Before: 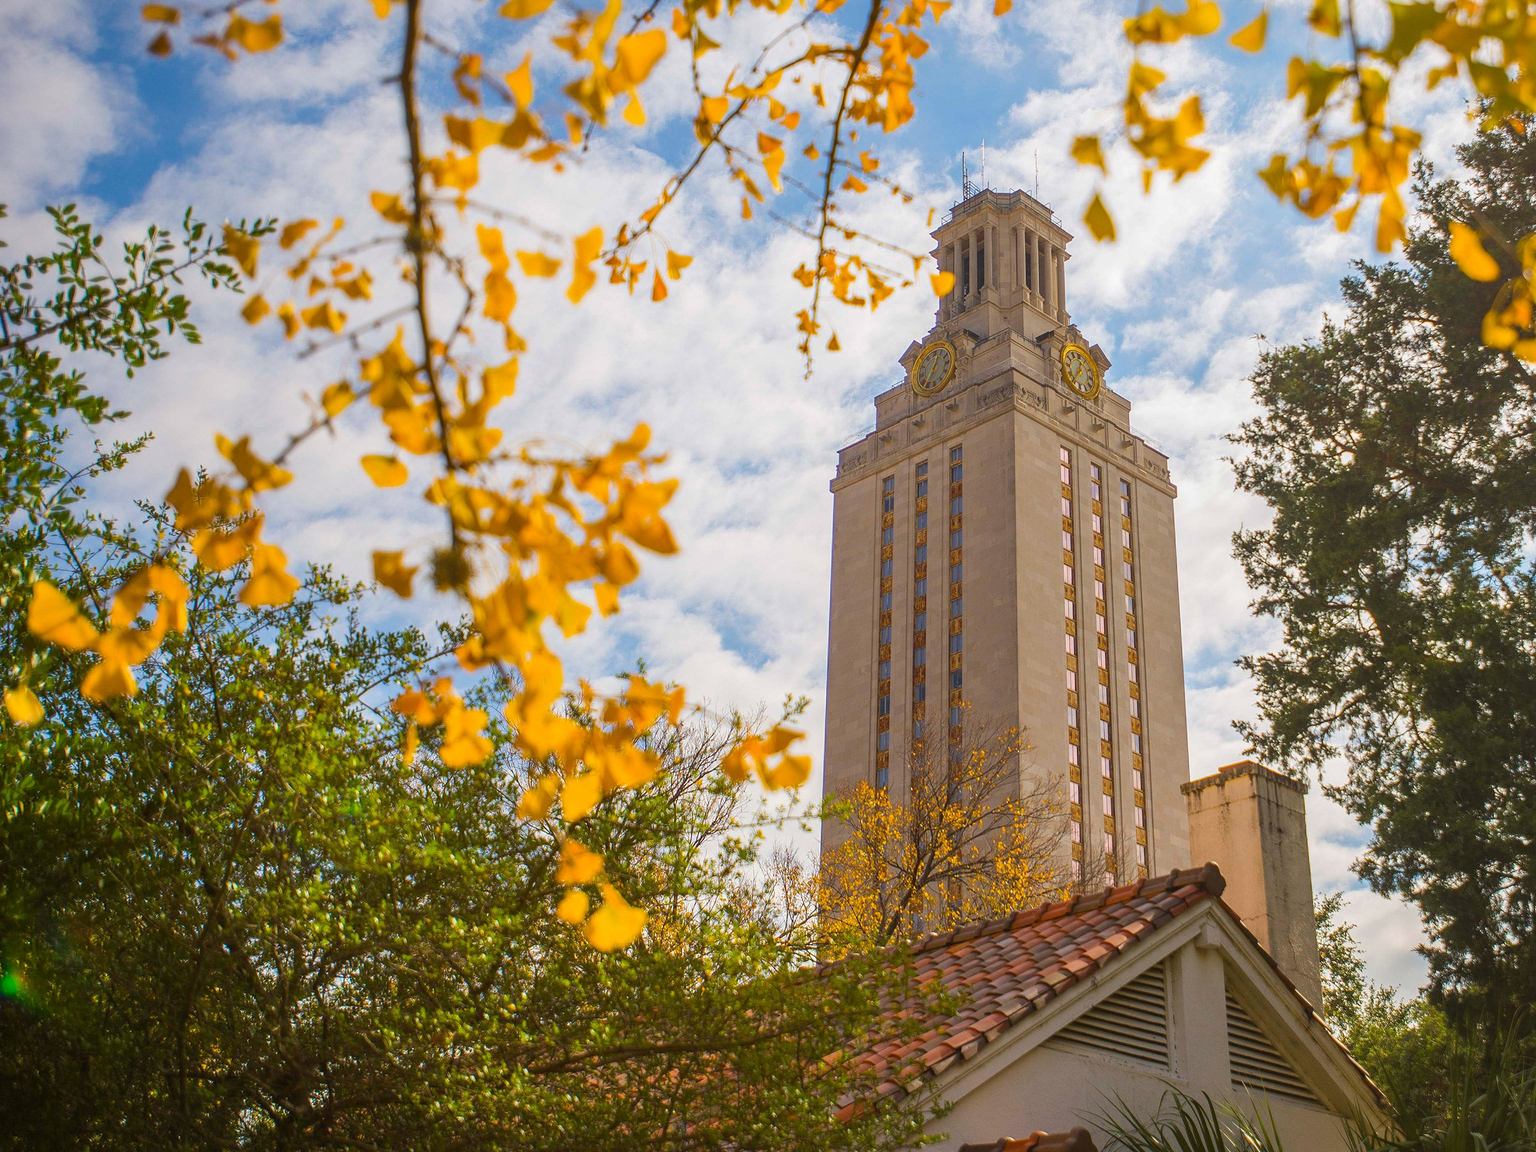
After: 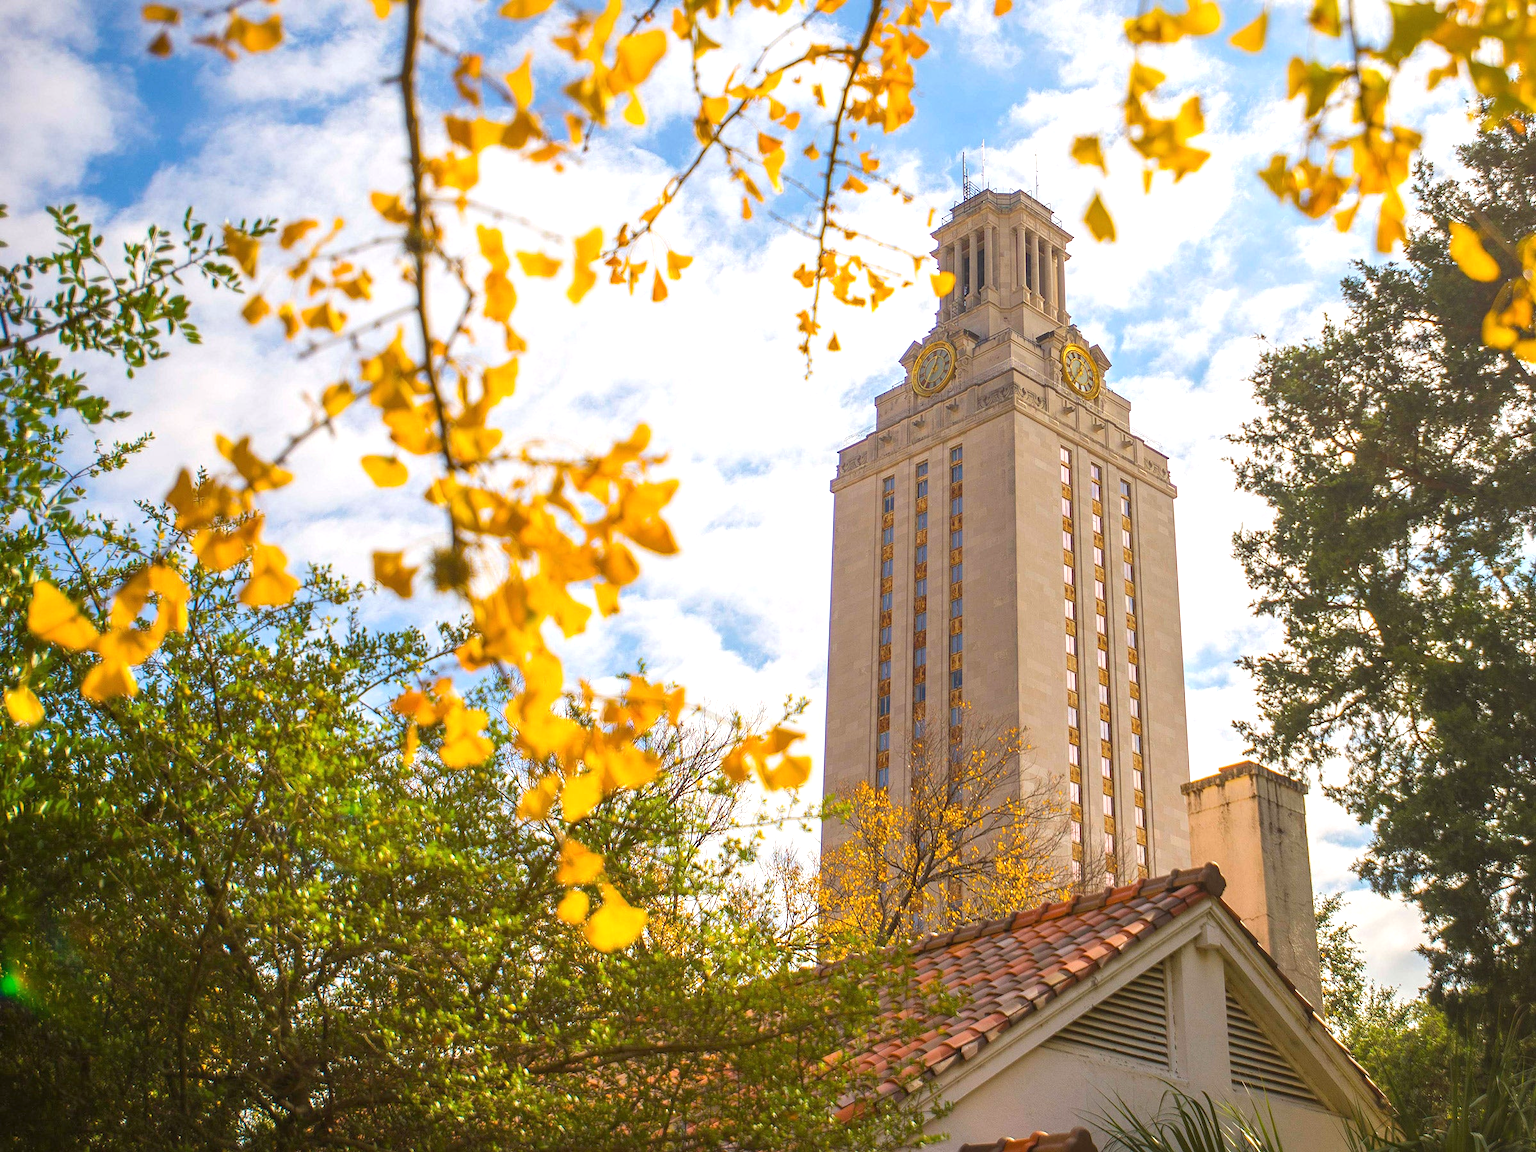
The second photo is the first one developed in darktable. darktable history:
exposure: black level correction 0, exposure 0.59 EV, compensate exposure bias true, compensate highlight preservation false
